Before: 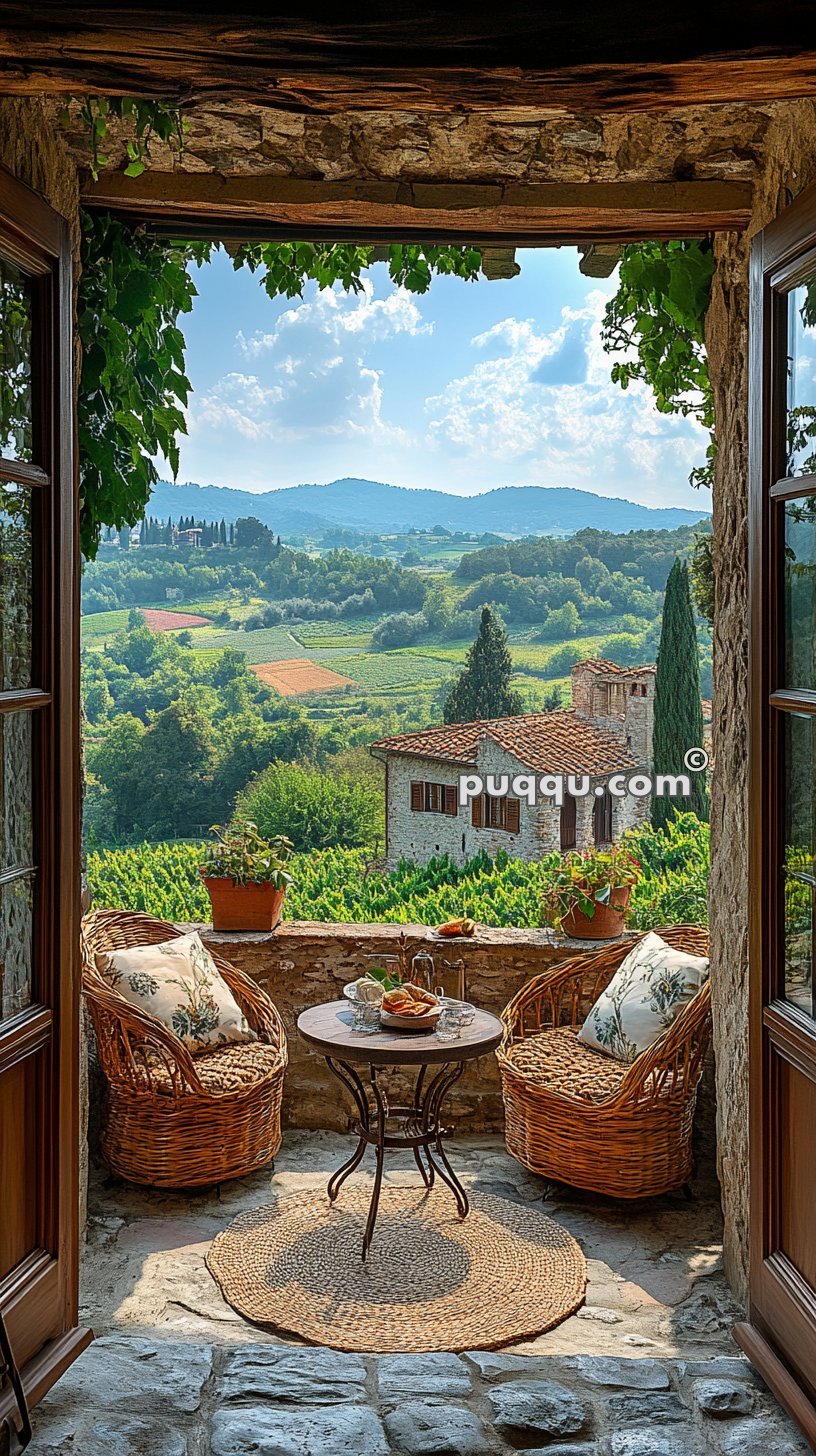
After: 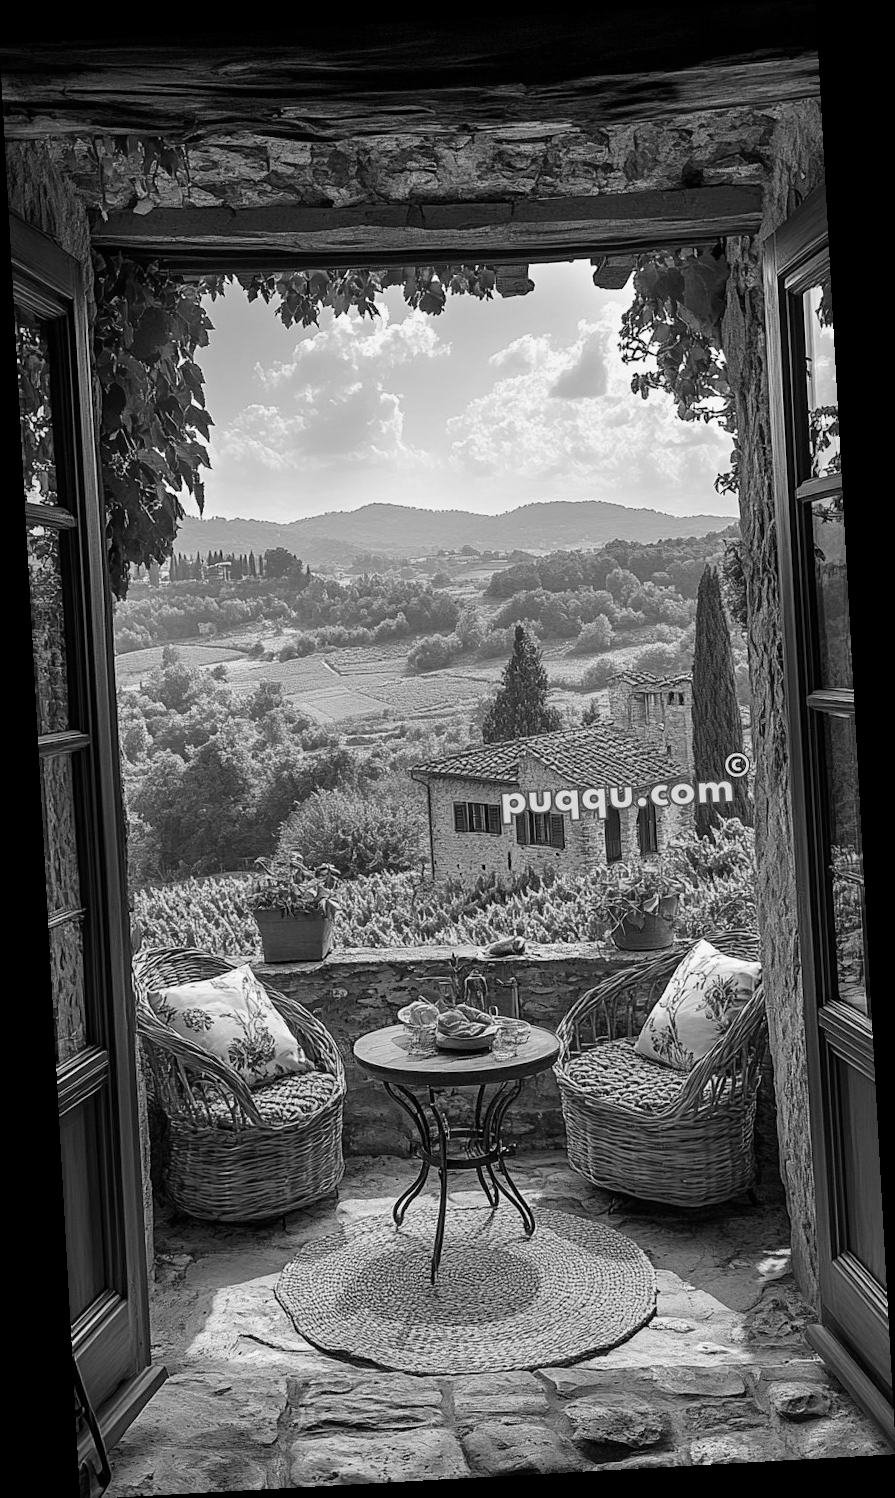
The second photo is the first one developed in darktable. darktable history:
rotate and perspective: rotation -3.18°, automatic cropping off
monochrome: a 32, b 64, size 2.3
tone equalizer: on, module defaults
